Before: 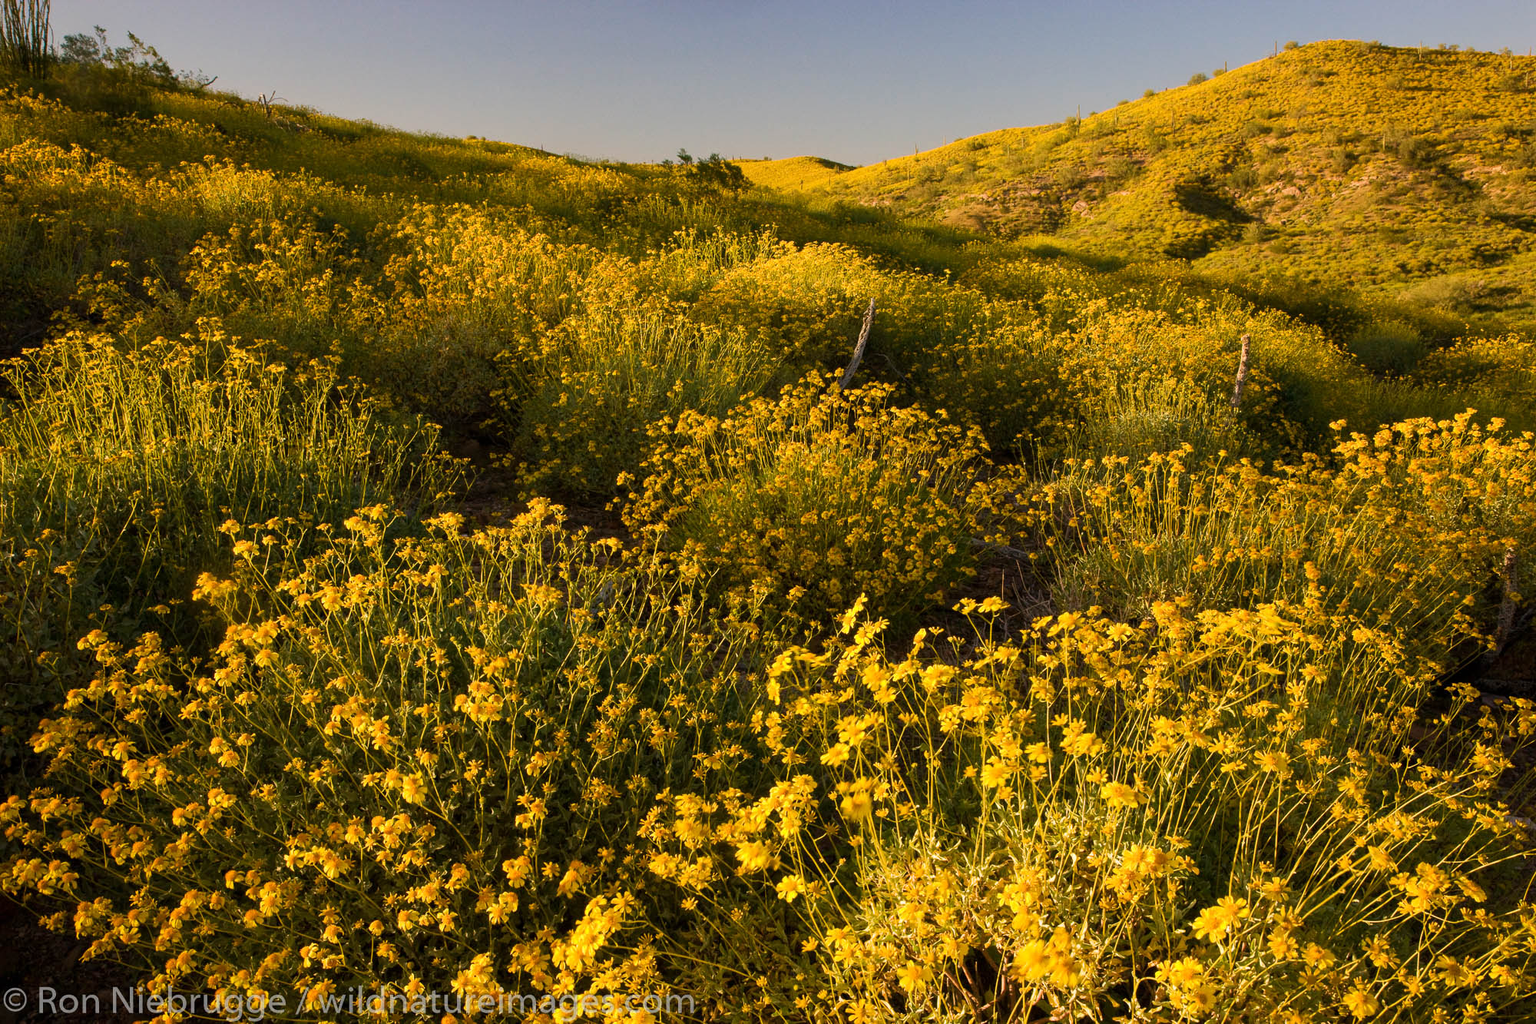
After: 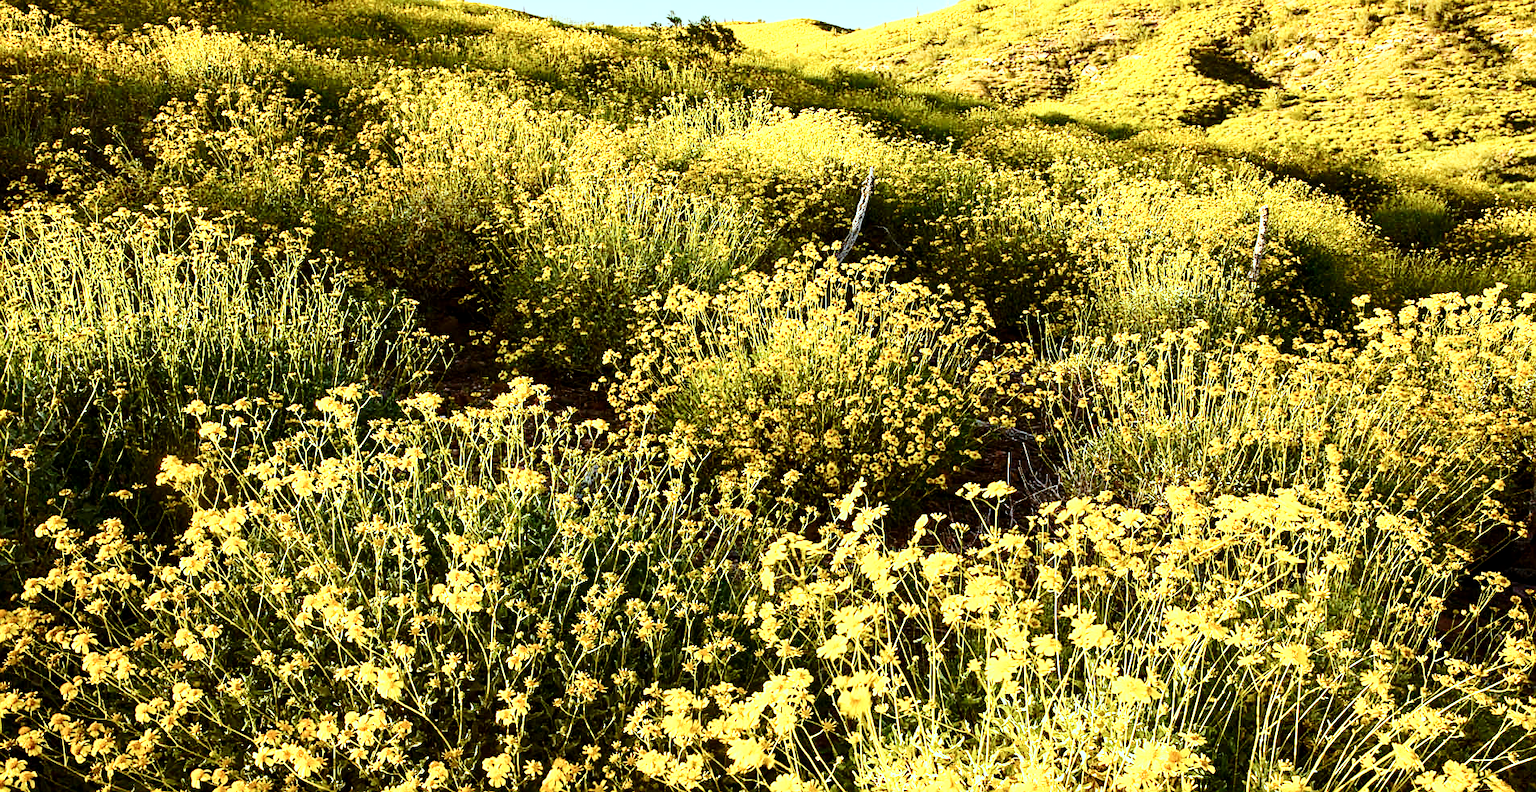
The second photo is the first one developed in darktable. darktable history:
crop and rotate: left 2.887%, top 13.604%, right 1.985%, bottom 12.791%
exposure: black level correction 0, exposure 0.599 EV, compensate highlight preservation false
base curve: curves: ch0 [(0, 0) (0.028, 0.03) (0.121, 0.232) (0.46, 0.748) (0.859, 0.968) (1, 1)], preserve colors none
contrast brightness saturation: contrast 0.289
sharpen: on, module defaults
local contrast: highlights 105%, shadows 101%, detail 120%, midtone range 0.2
color correction: highlights a* -11.59, highlights b* -15.1
